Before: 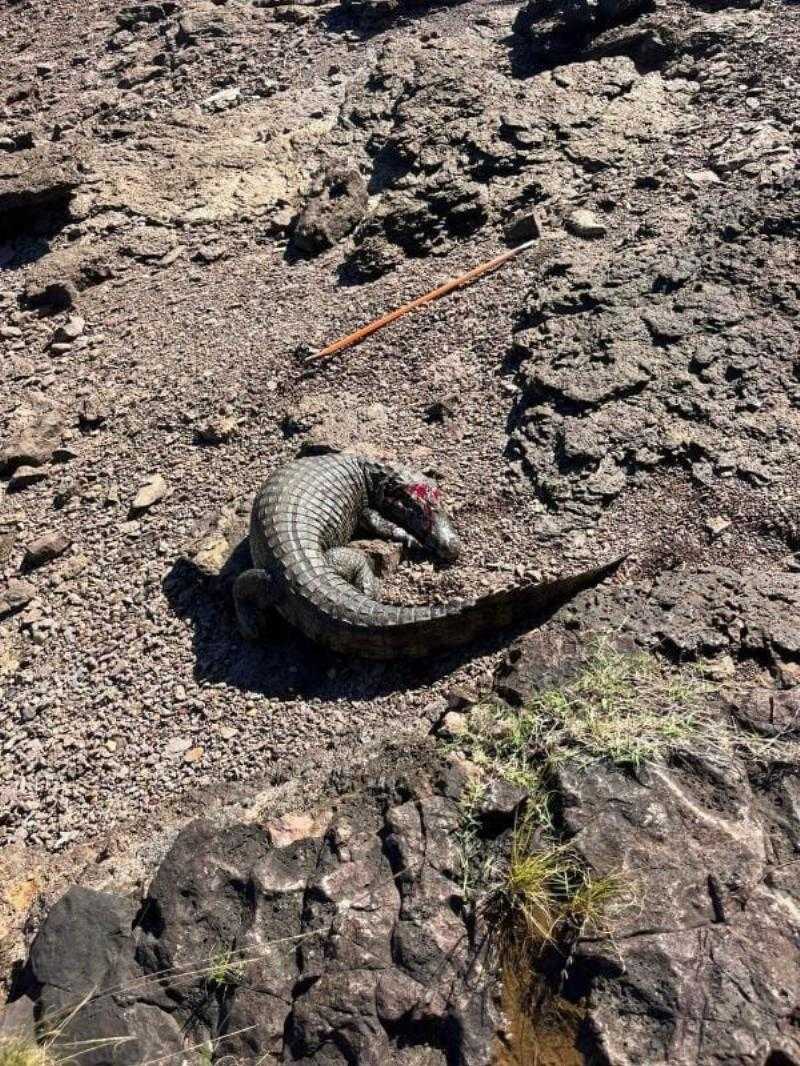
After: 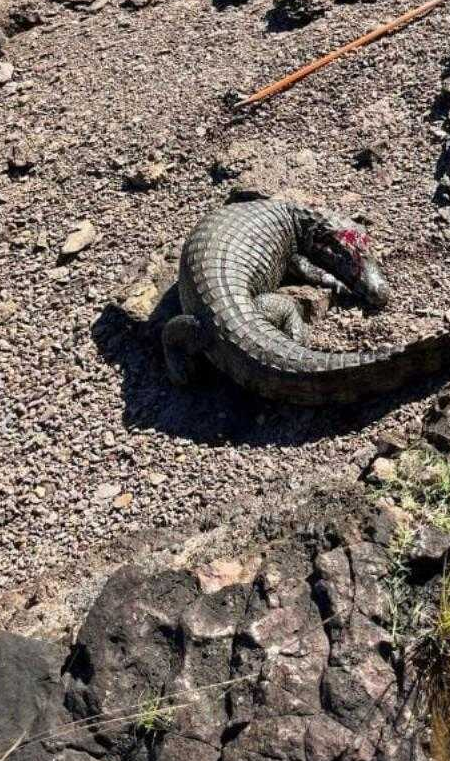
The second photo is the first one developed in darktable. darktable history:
crop: left 8.966%, top 23.852%, right 34.699%, bottom 4.703%
shadows and highlights: shadows color adjustment 97.66%, soften with gaussian
